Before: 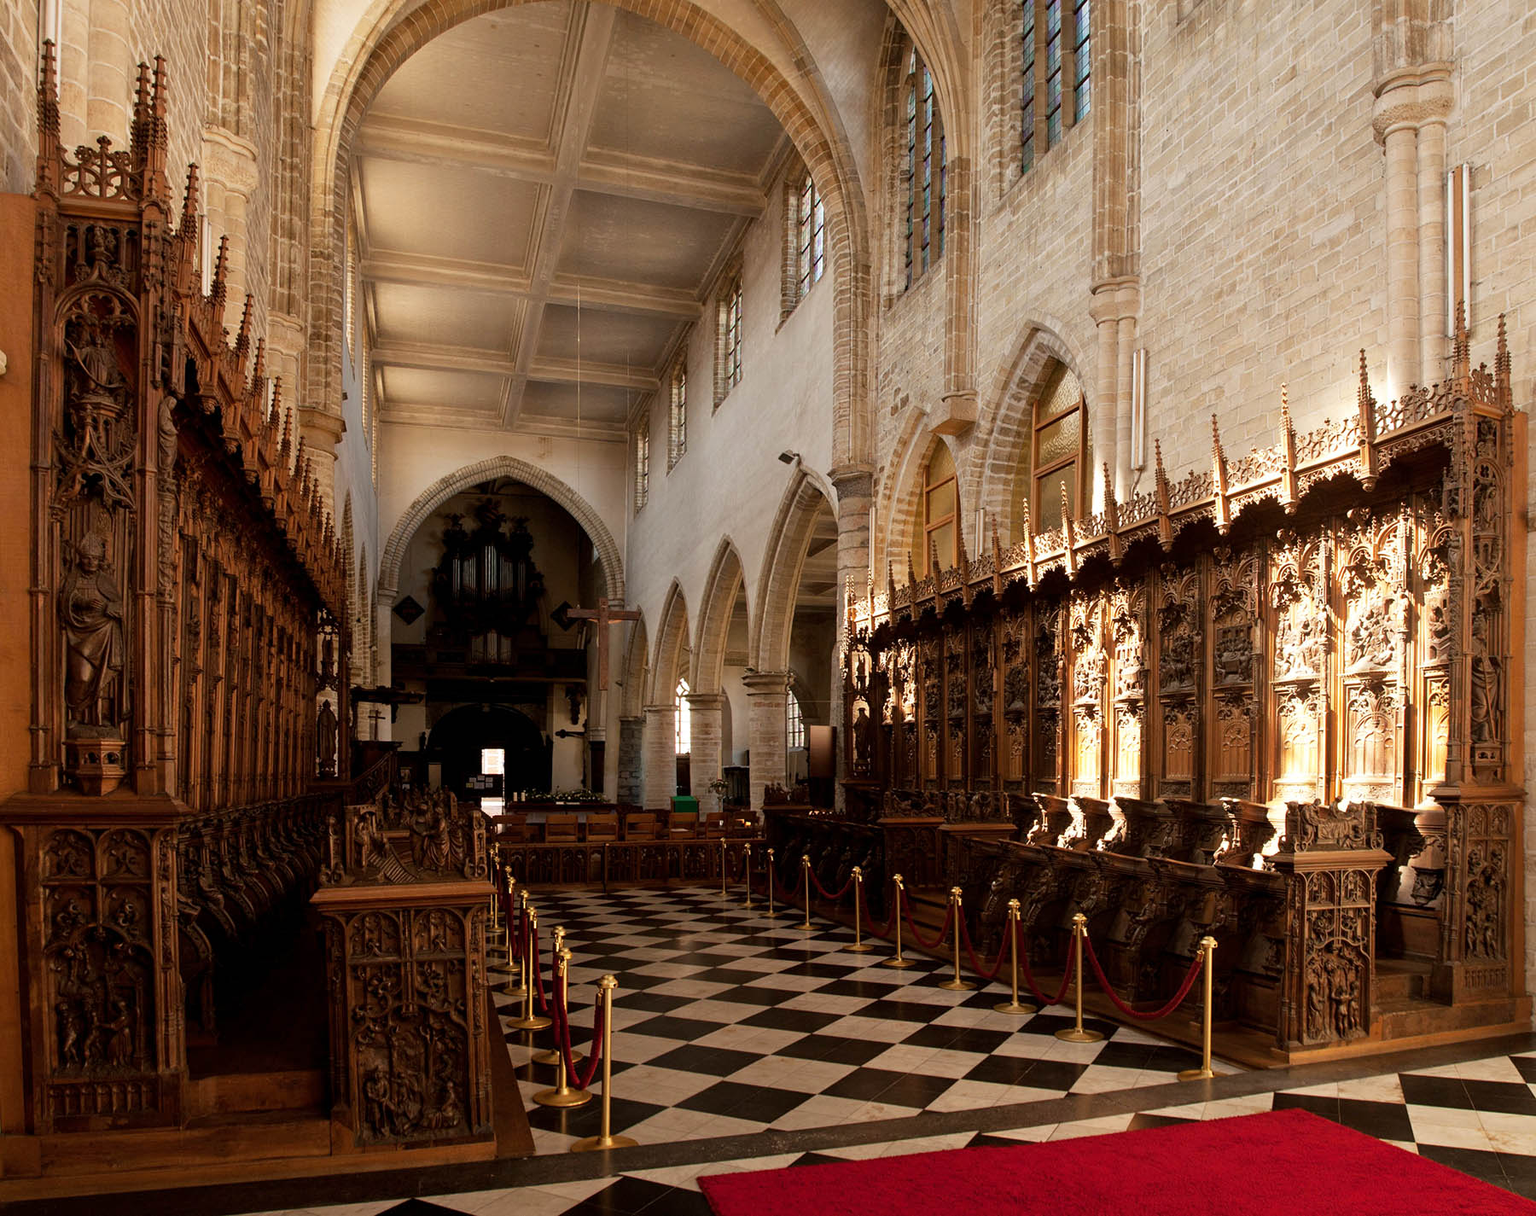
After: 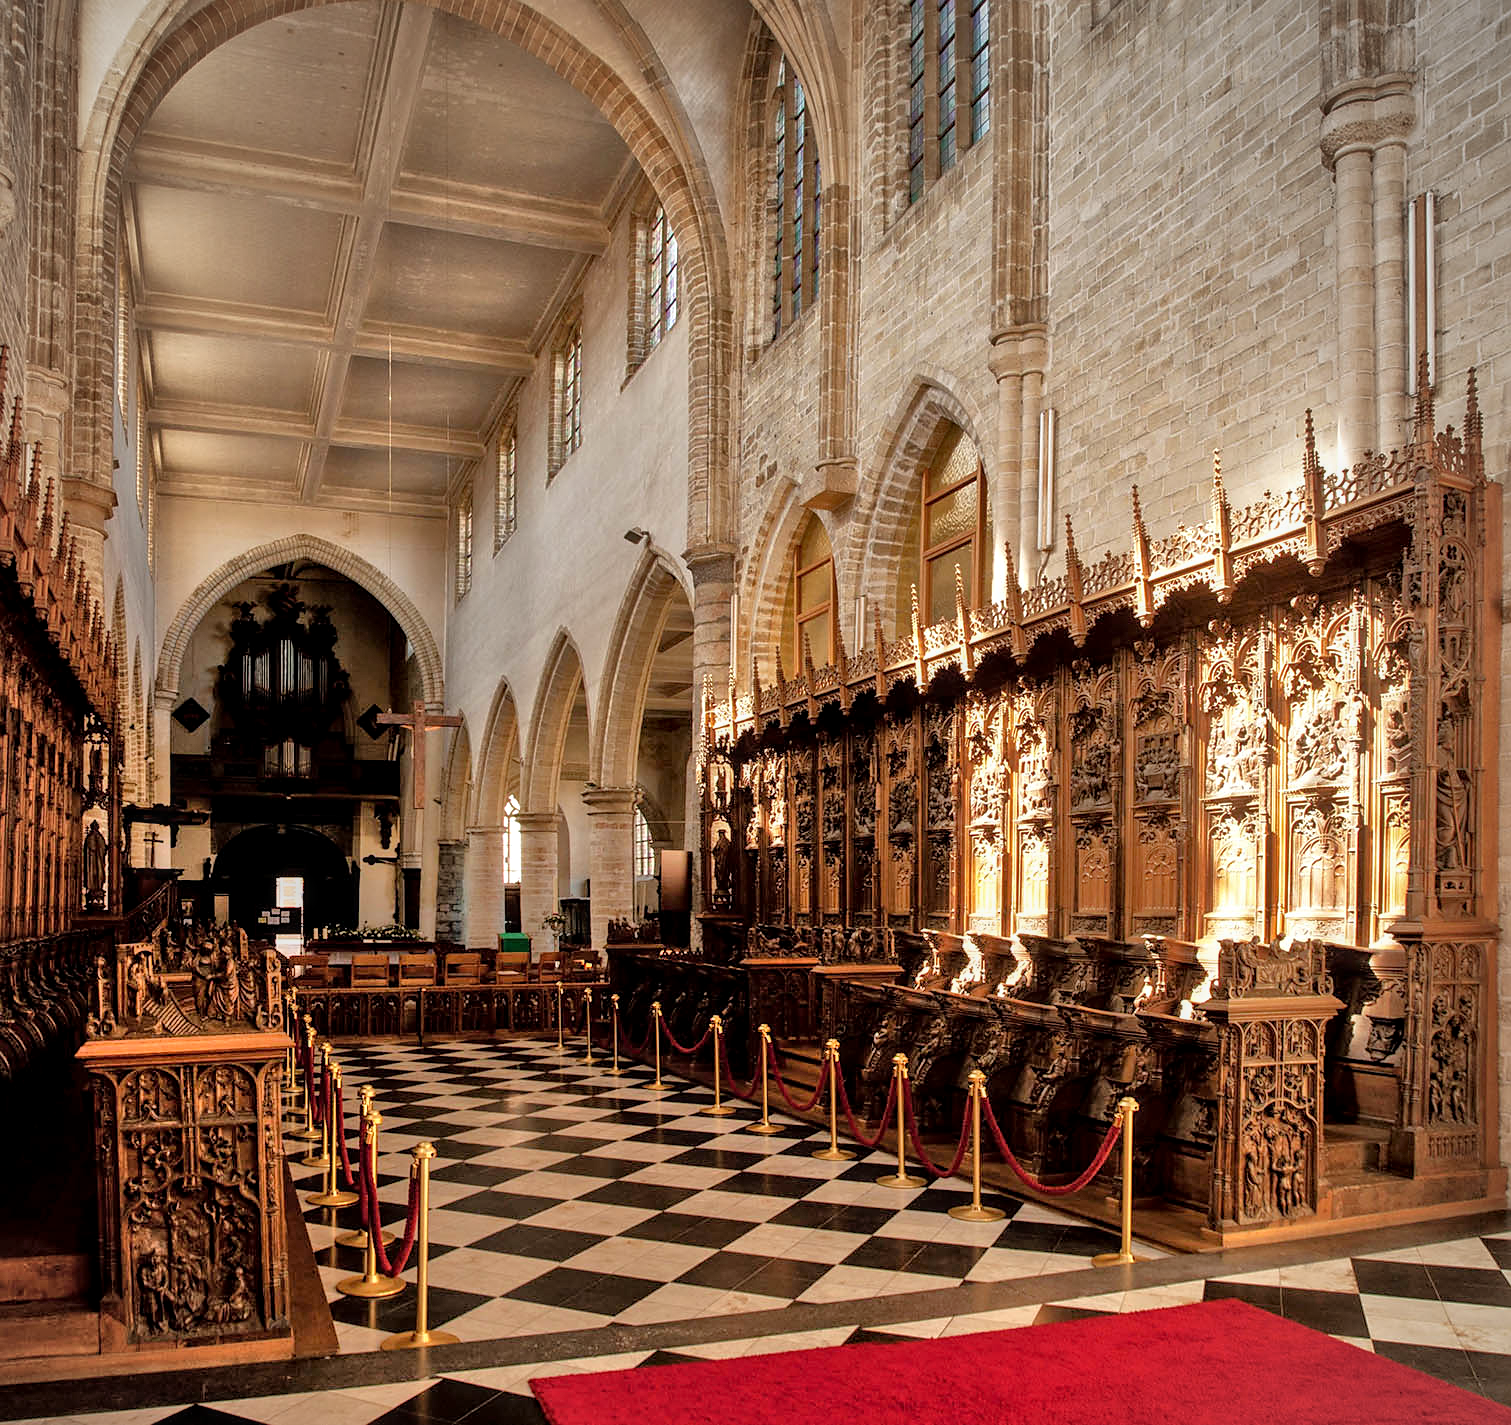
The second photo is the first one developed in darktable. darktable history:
tone equalizer: -7 EV 0.157 EV, -6 EV 0.591 EV, -5 EV 1.13 EV, -4 EV 1.35 EV, -3 EV 1.18 EV, -2 EV 0.6 EV, -1 EV 0.168 EV
shadows and highlights: low approximation 0.01, soften with gaussian
vignetting: fall-off radius 83.04%, center (-0.028, 0.236)
crop: left 16.006%
local contrast: on, module defaults
sharpen: radius 1.511, amount 0.36, threshold 1.611
